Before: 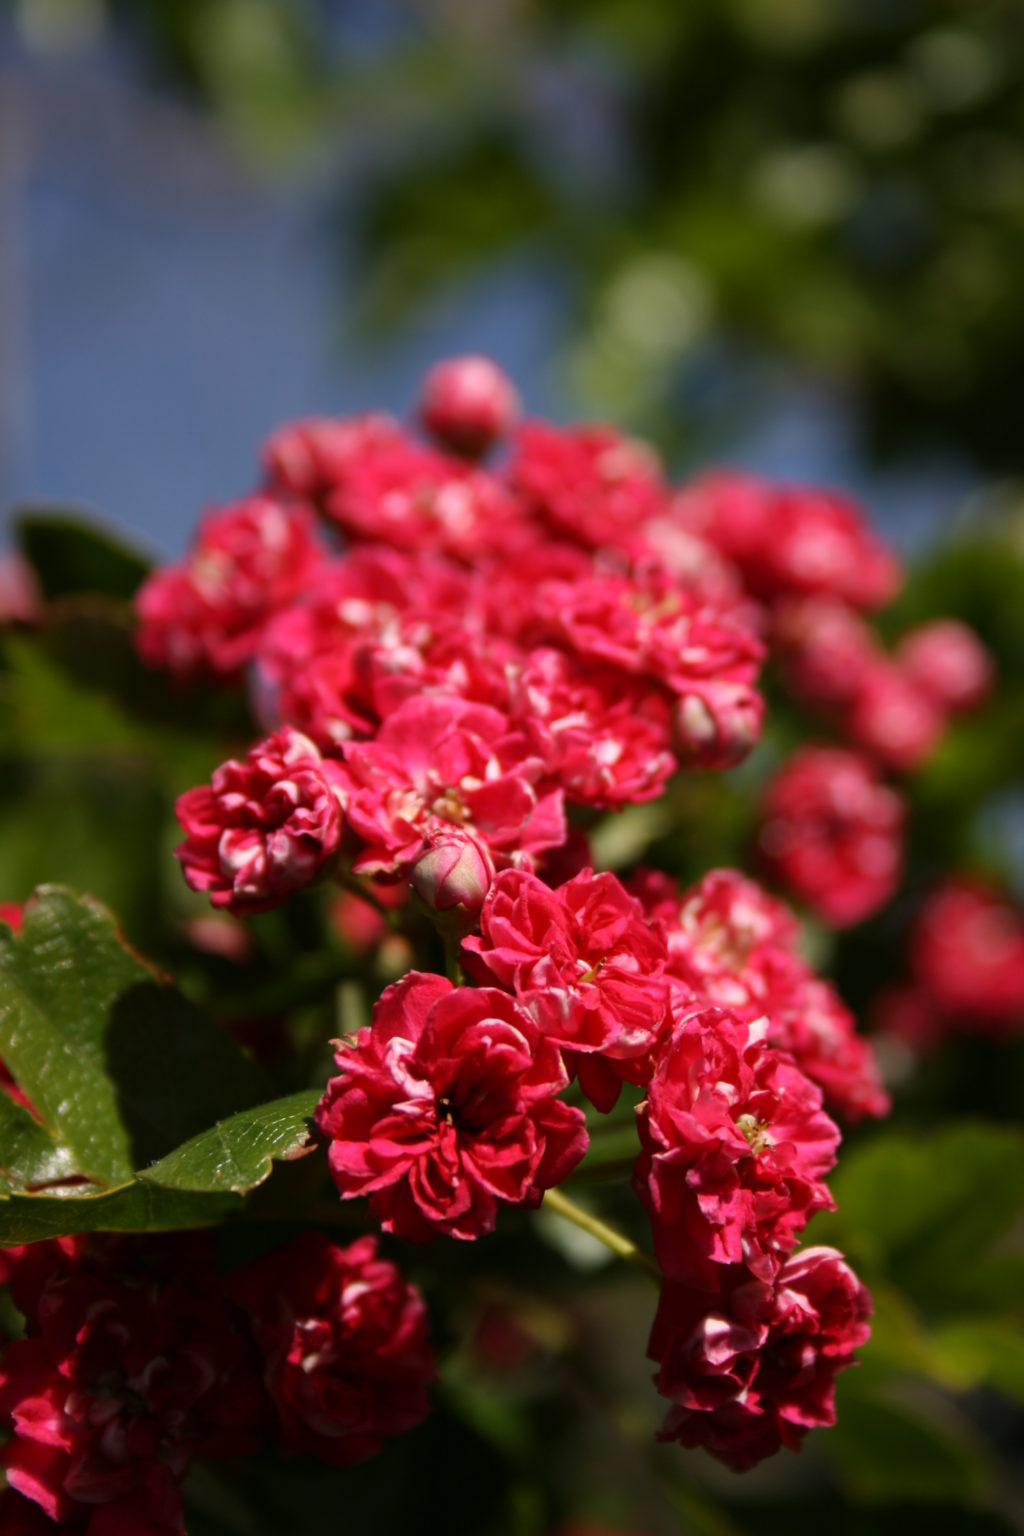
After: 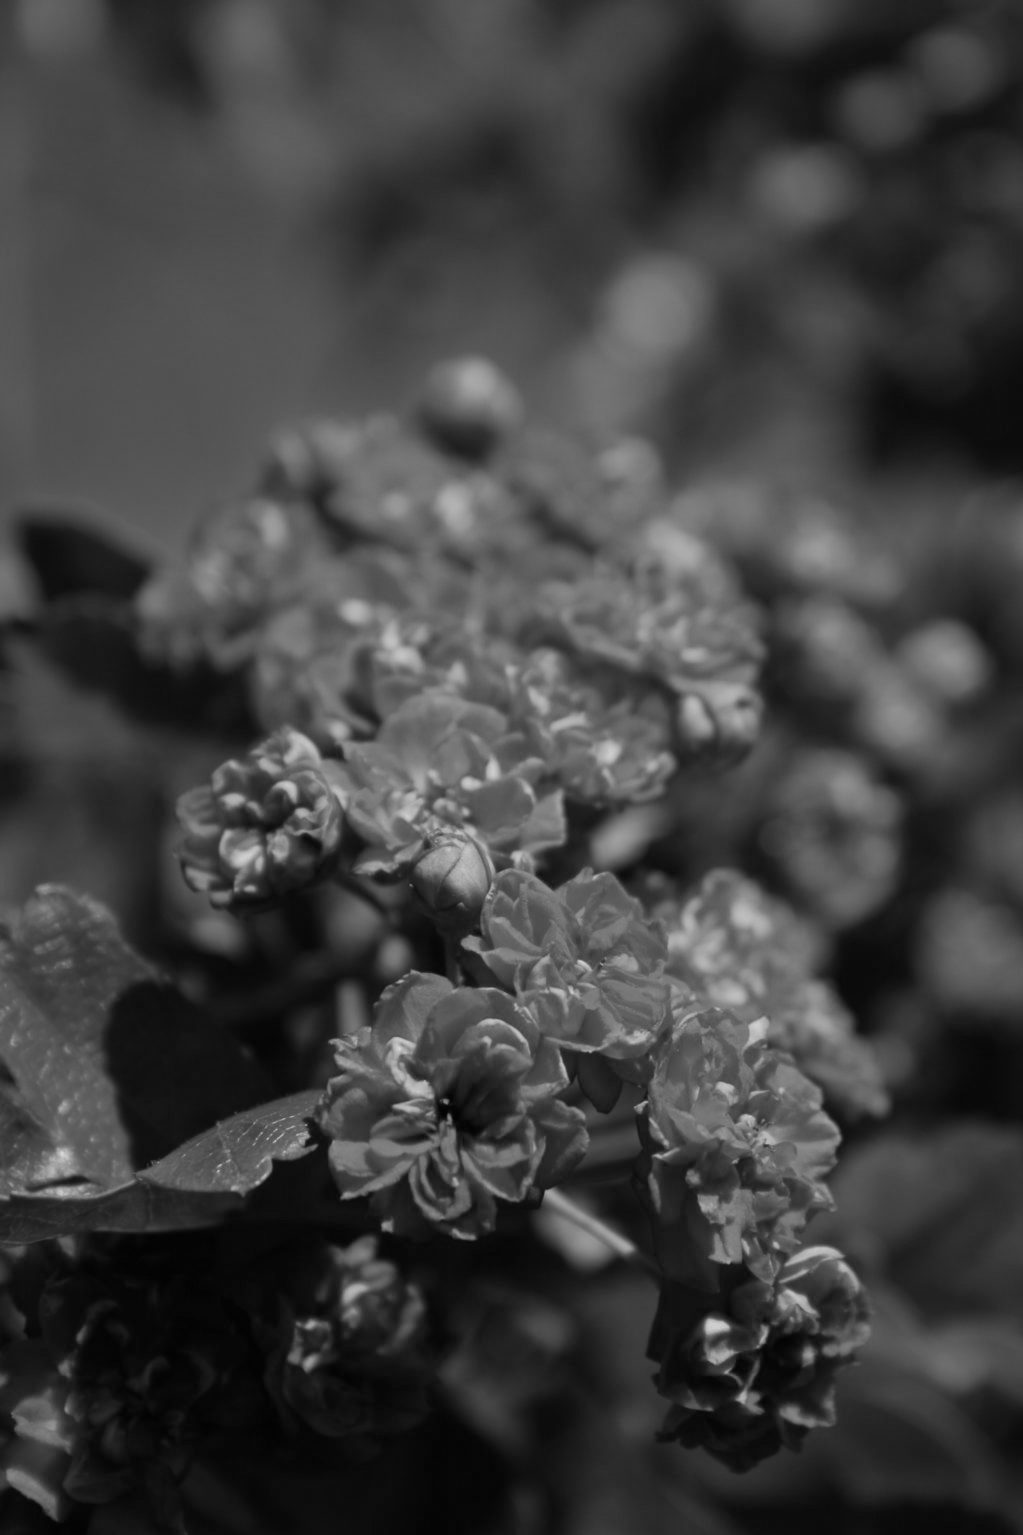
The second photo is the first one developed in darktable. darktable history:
monochrome: a 26.22, b 42.67, size 0.8
contrast brightness saturation: contrast 0.04, saturation 0.16
shadows and highlights: shadows 30
white balance: red 0.967, blue 1.119, emerald 0.756
